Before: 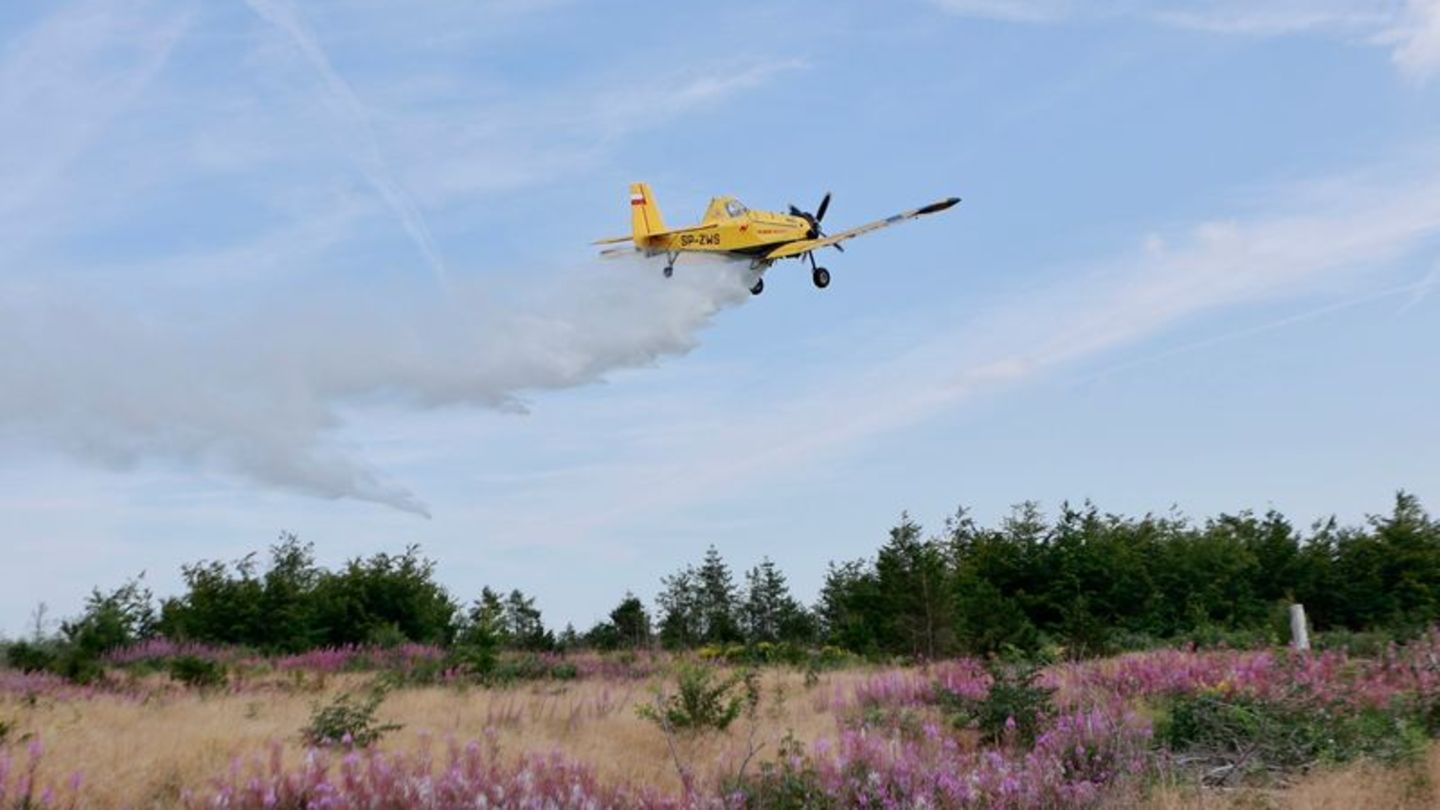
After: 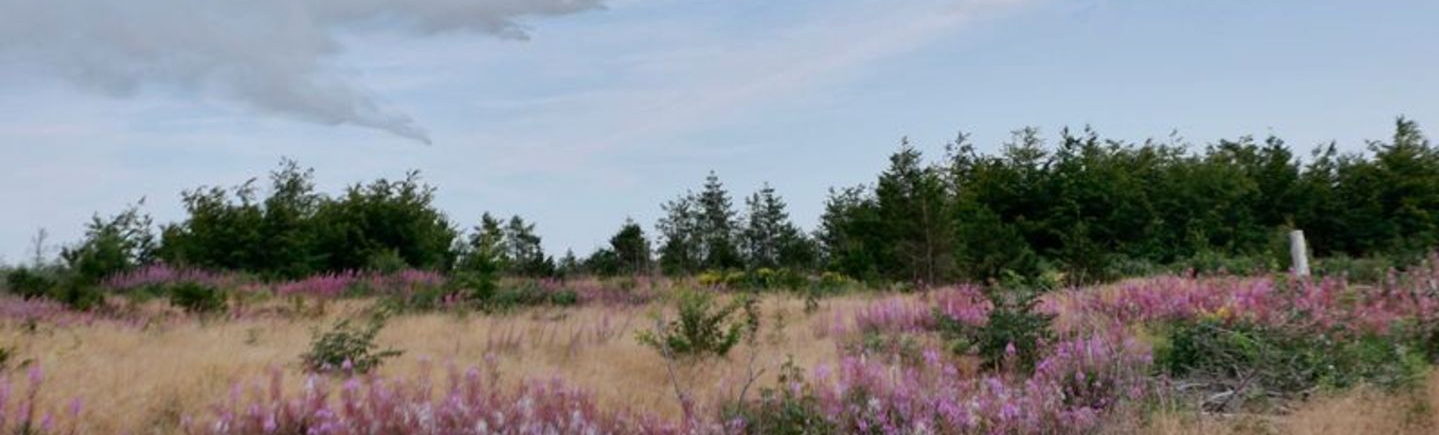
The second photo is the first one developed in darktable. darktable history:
crop and rotate: top 46.237%
shadows and highlights: shadows 49, highlights -41, soften with gaussian
